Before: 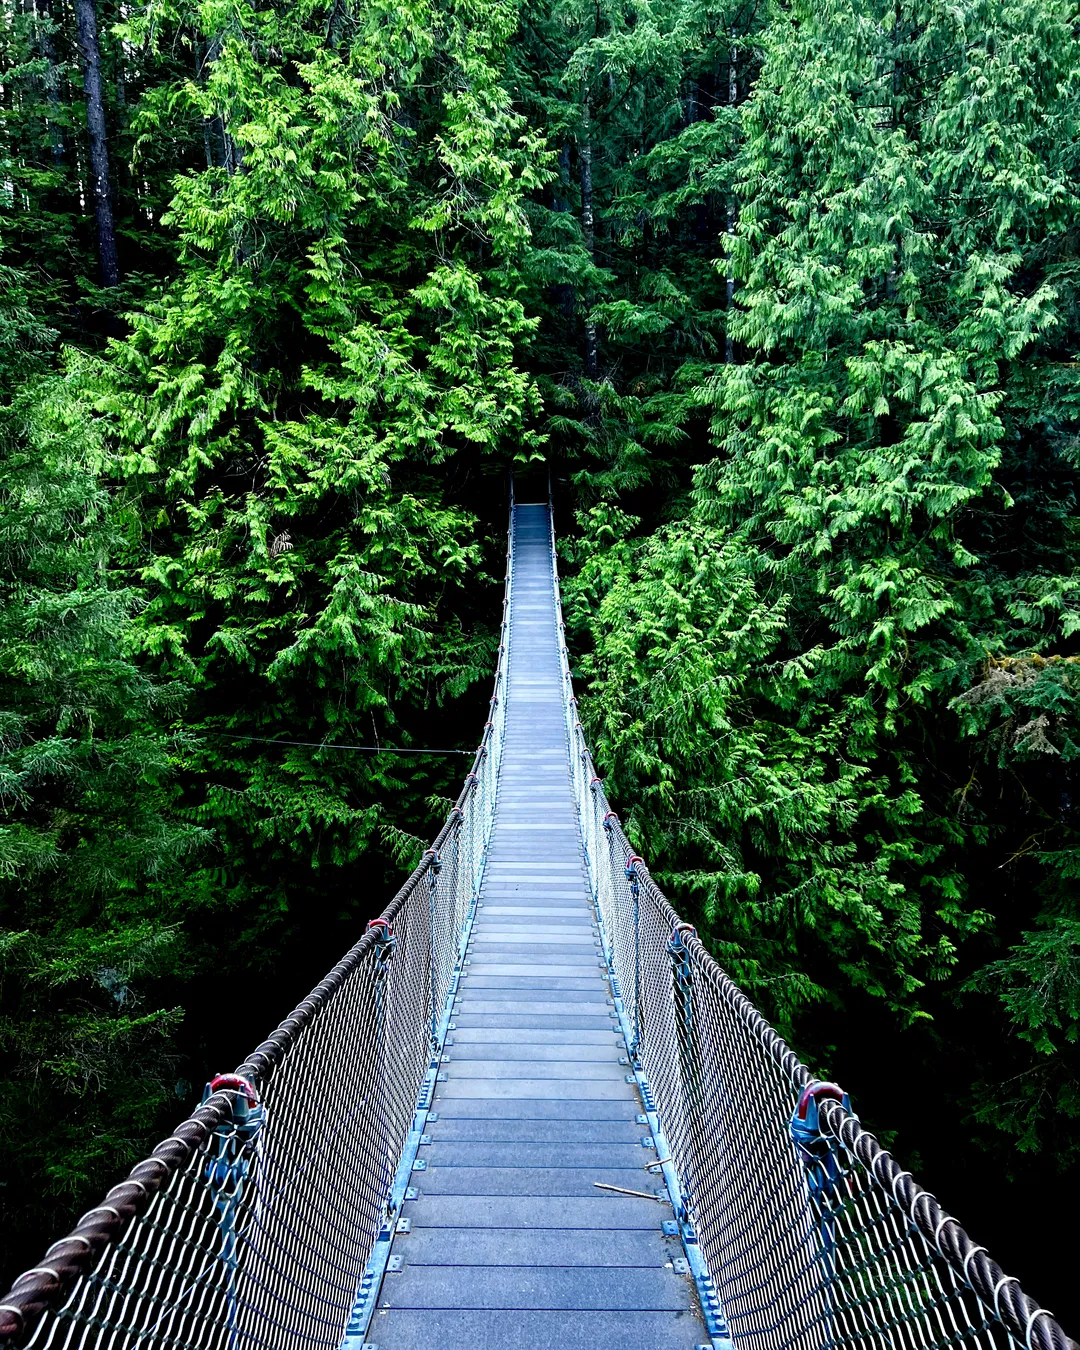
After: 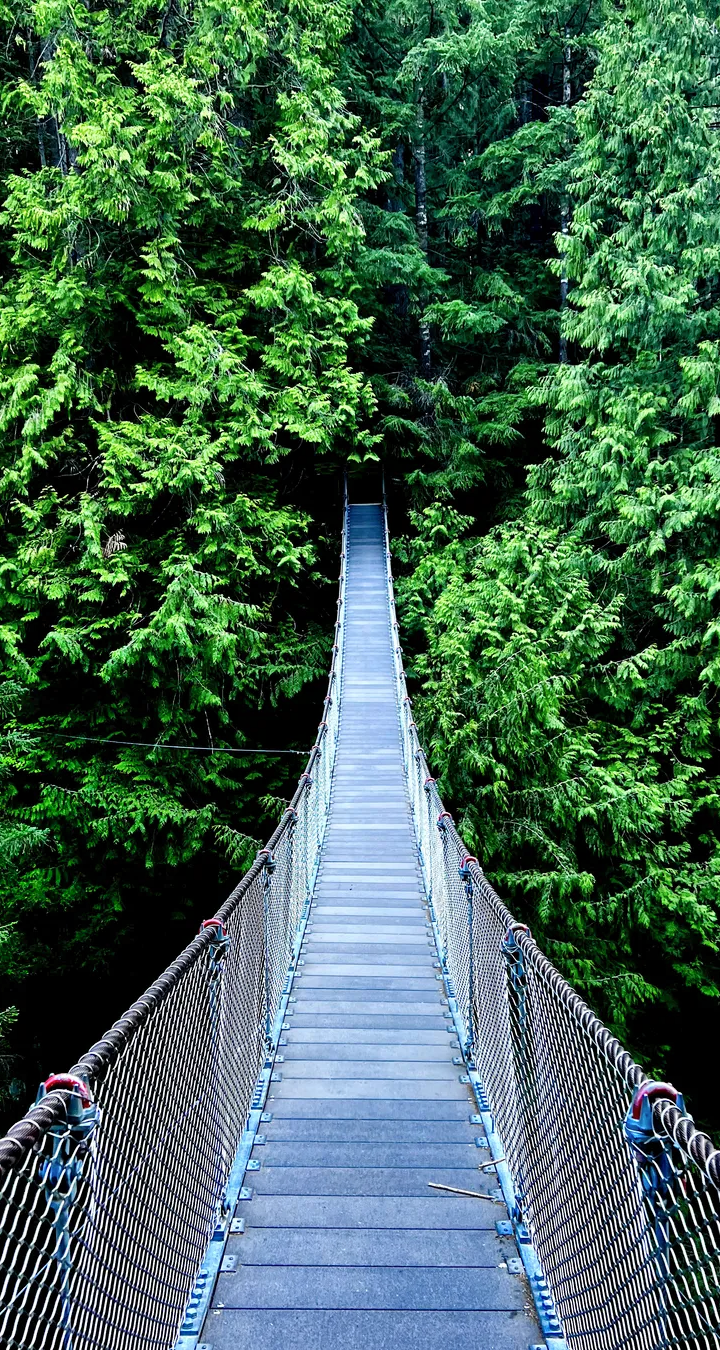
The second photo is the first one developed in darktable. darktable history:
shadows and highlights: low approximation 0.01, soften with gaussian
crop and rotate: left 15.446%, right 17.836%
